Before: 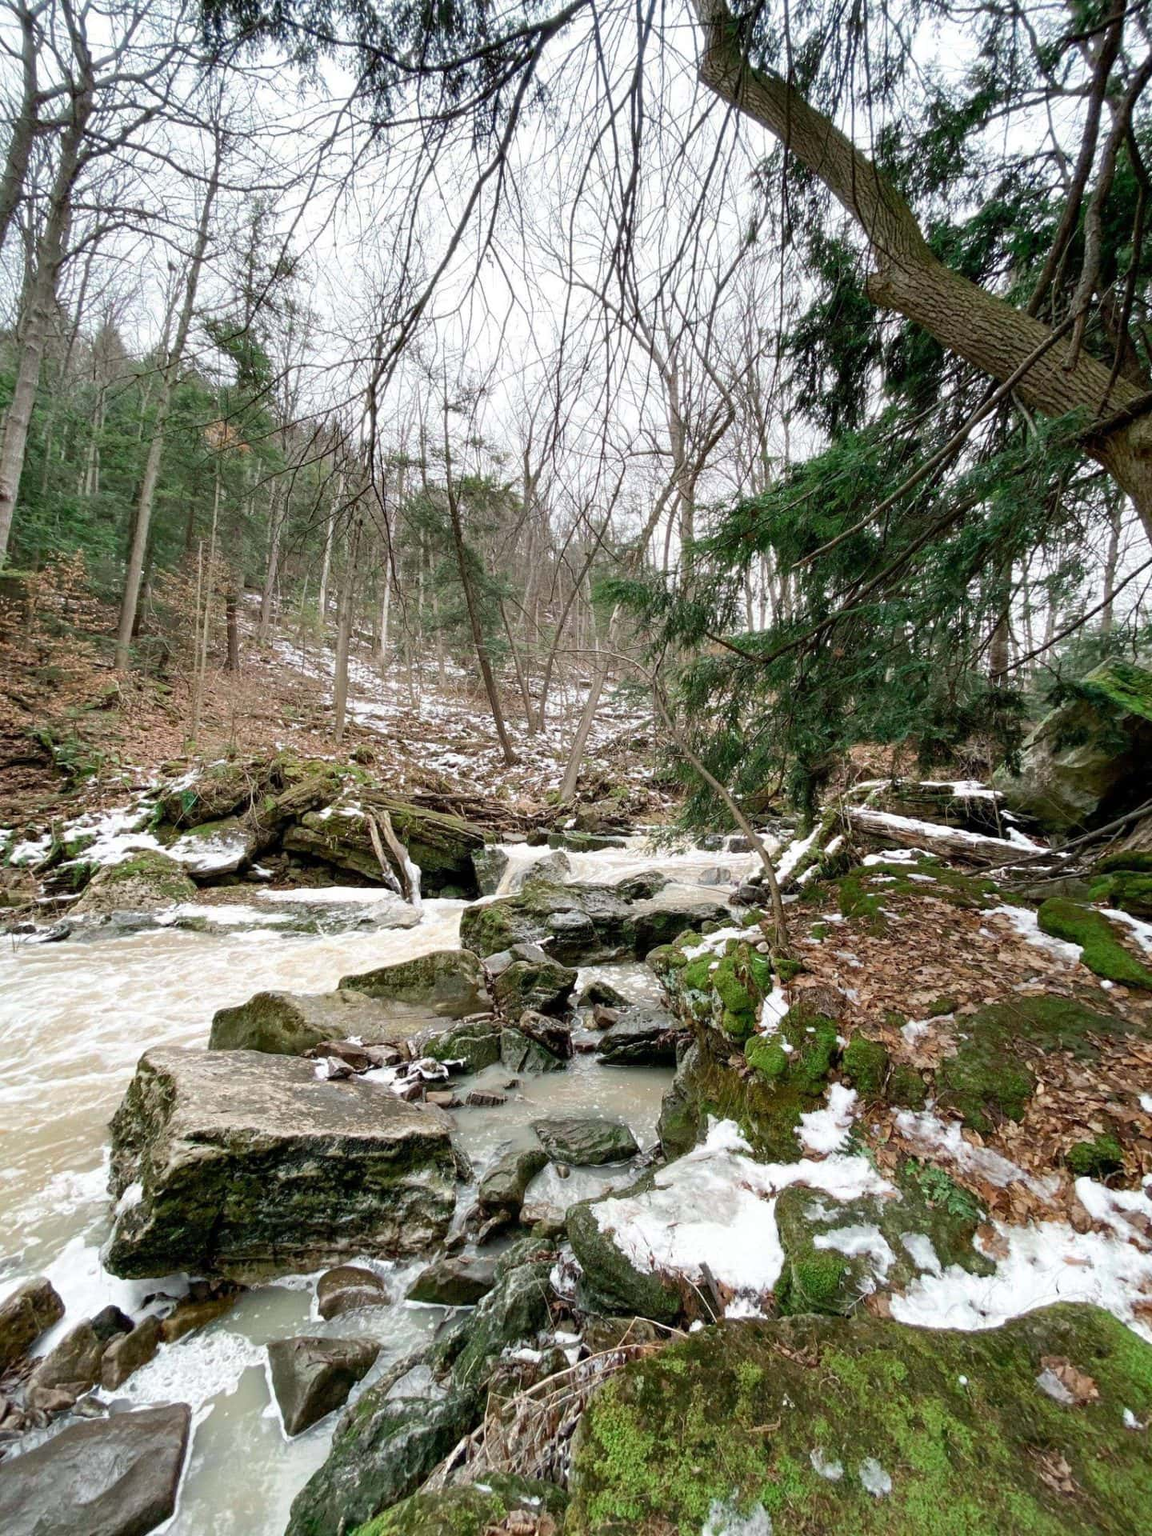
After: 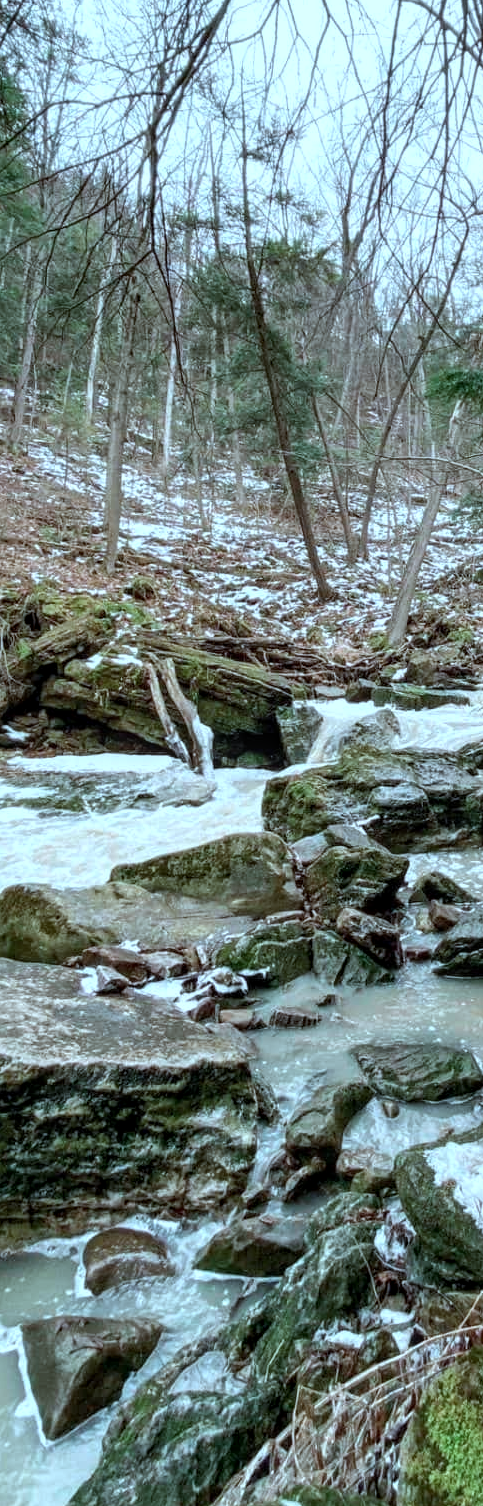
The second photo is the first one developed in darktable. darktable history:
local contrast: on, module defaults
crop and rotate: left 21.77%, top 18.528%, right 44.676%, bottom 2.997%
color correction: highlights a* -10.69, highlights b* -19.19
